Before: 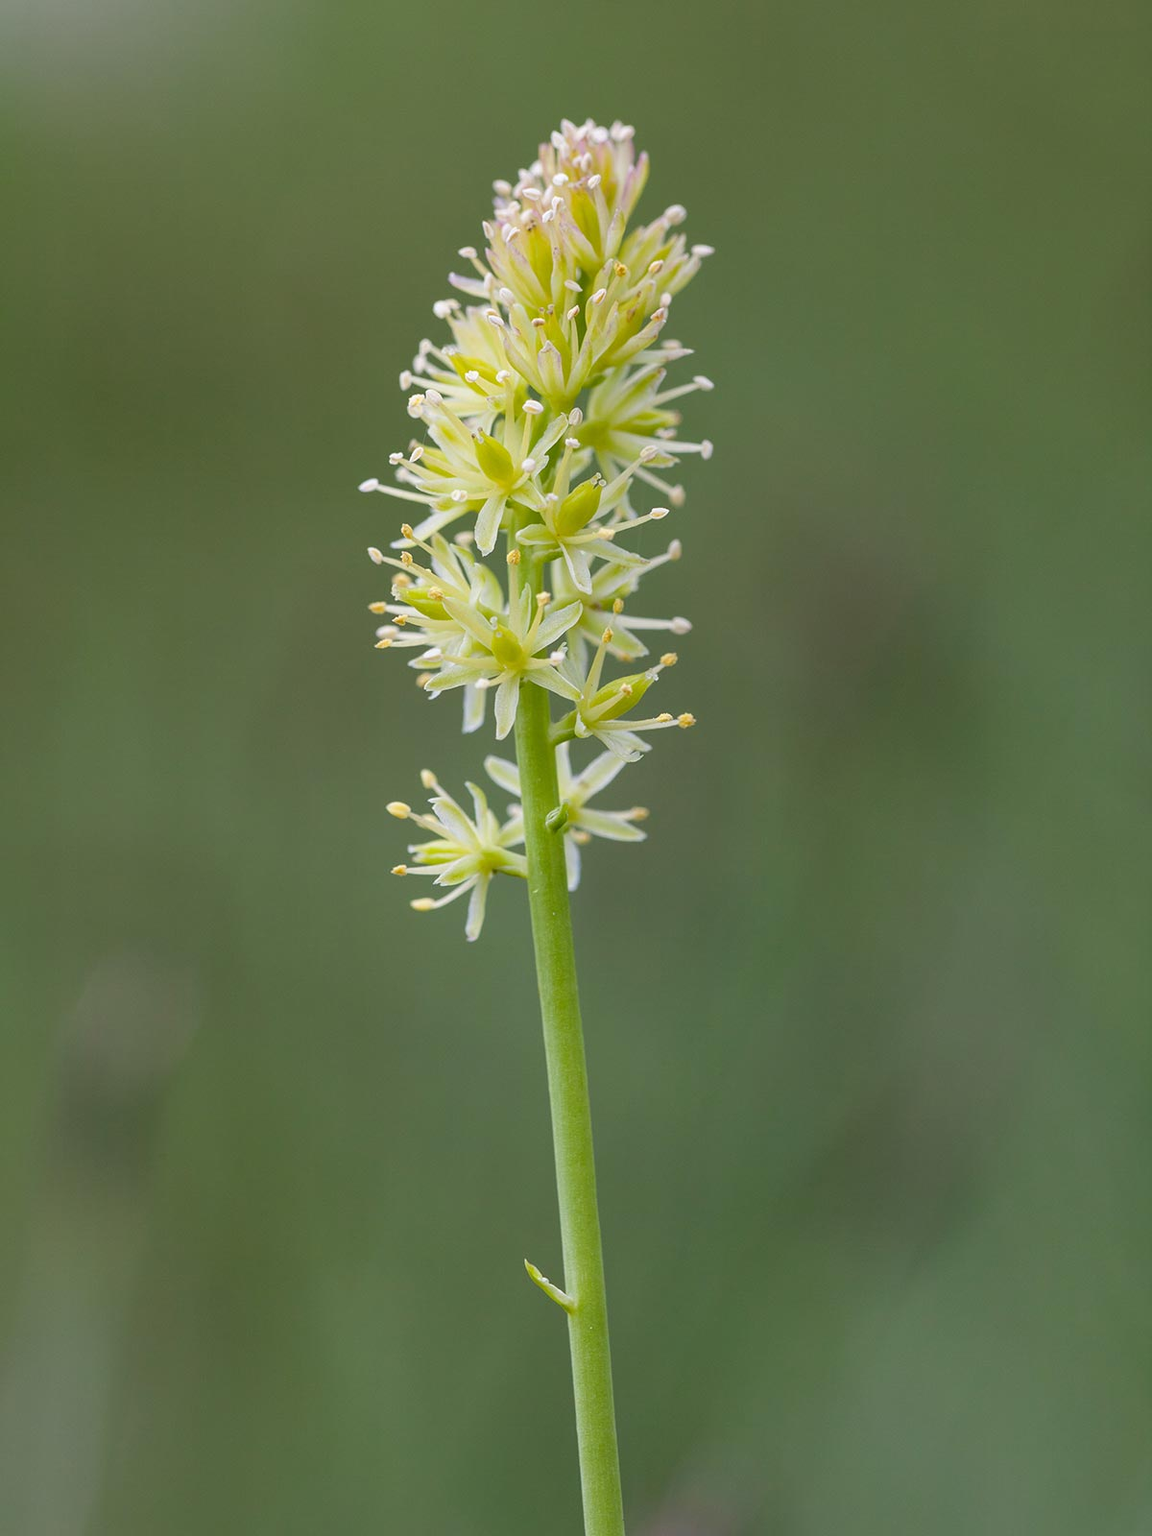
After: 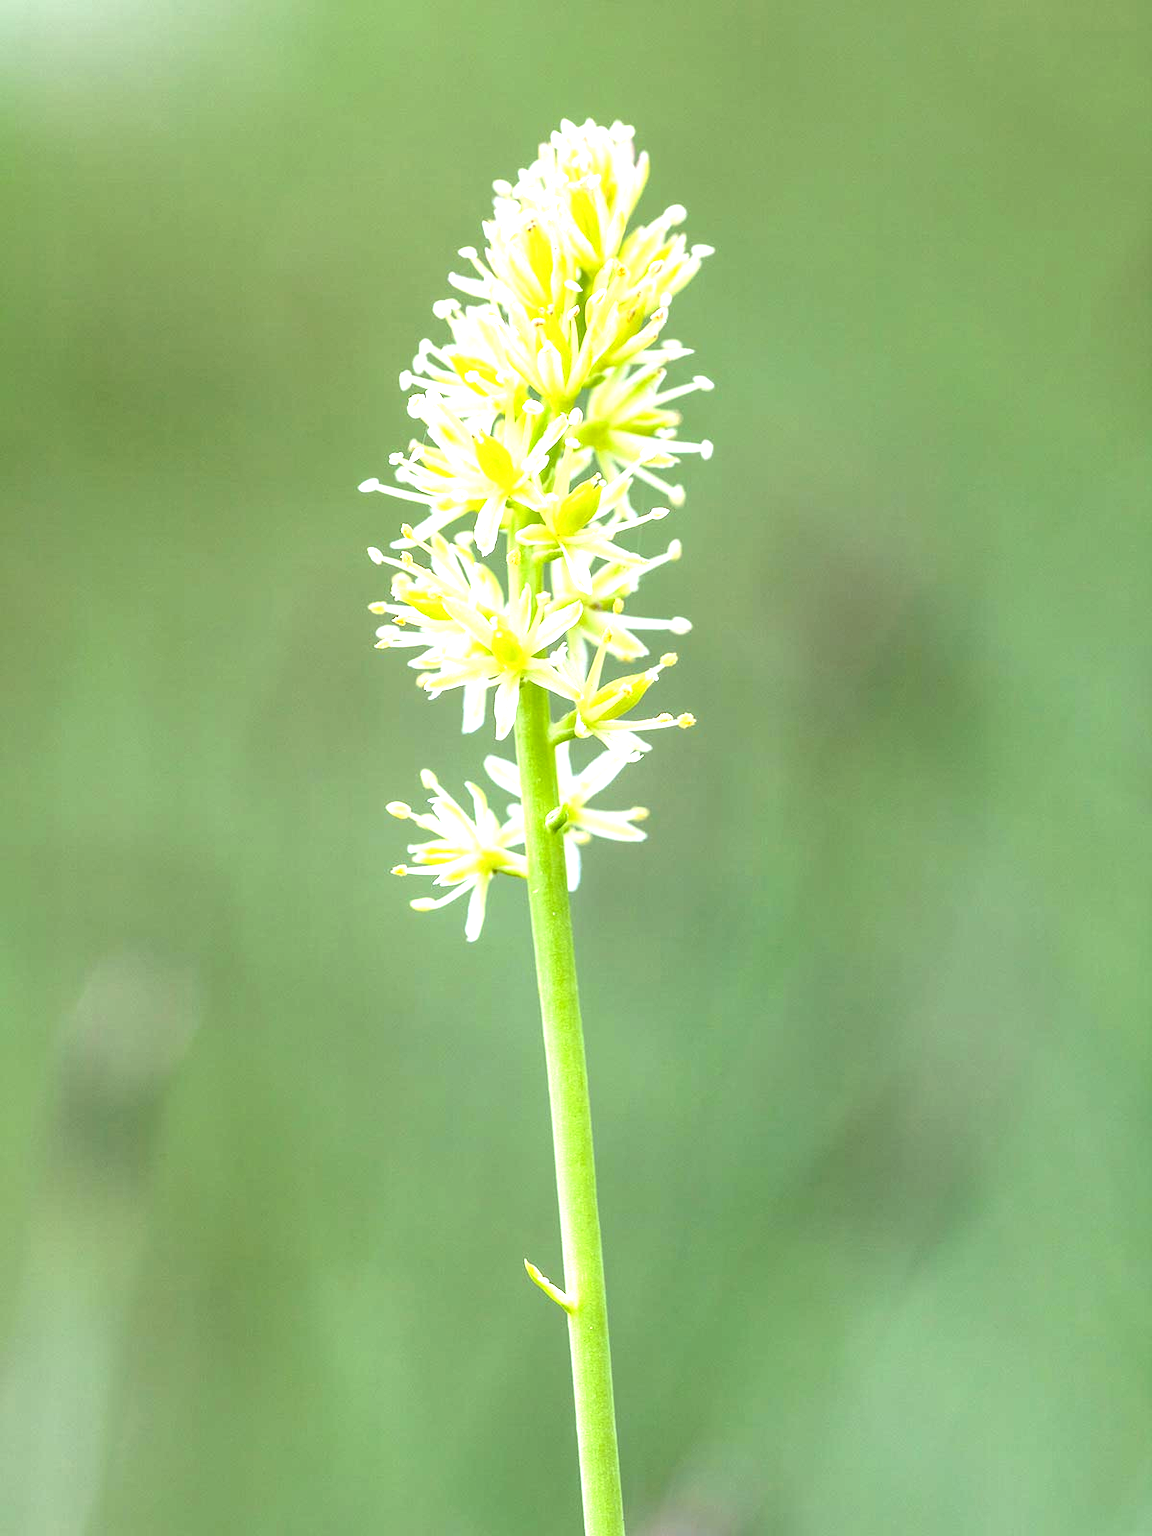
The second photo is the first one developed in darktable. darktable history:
color correction: highlights a* -8, highlights b* 3.1
exposure: black level correction 0, exposure 1.5 EV, compensate exposure bias true, compensate highlight preservation false
local contrast: detail 130%
